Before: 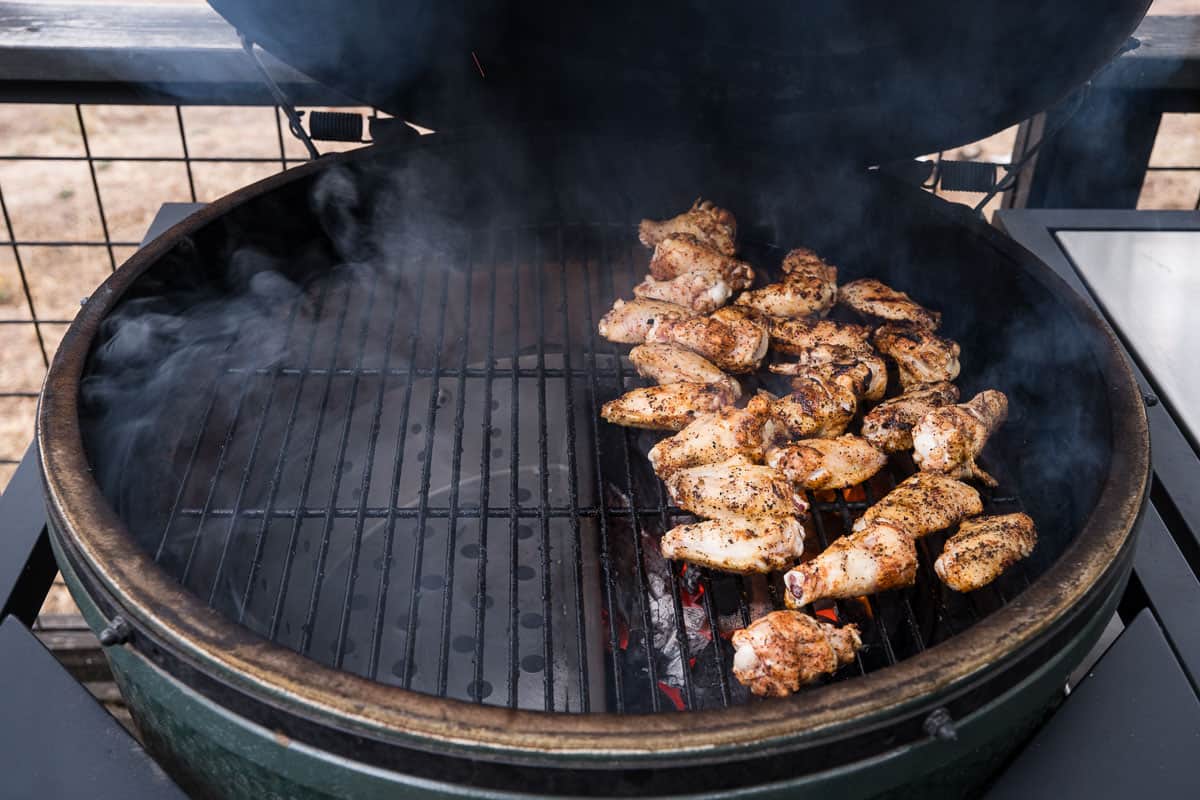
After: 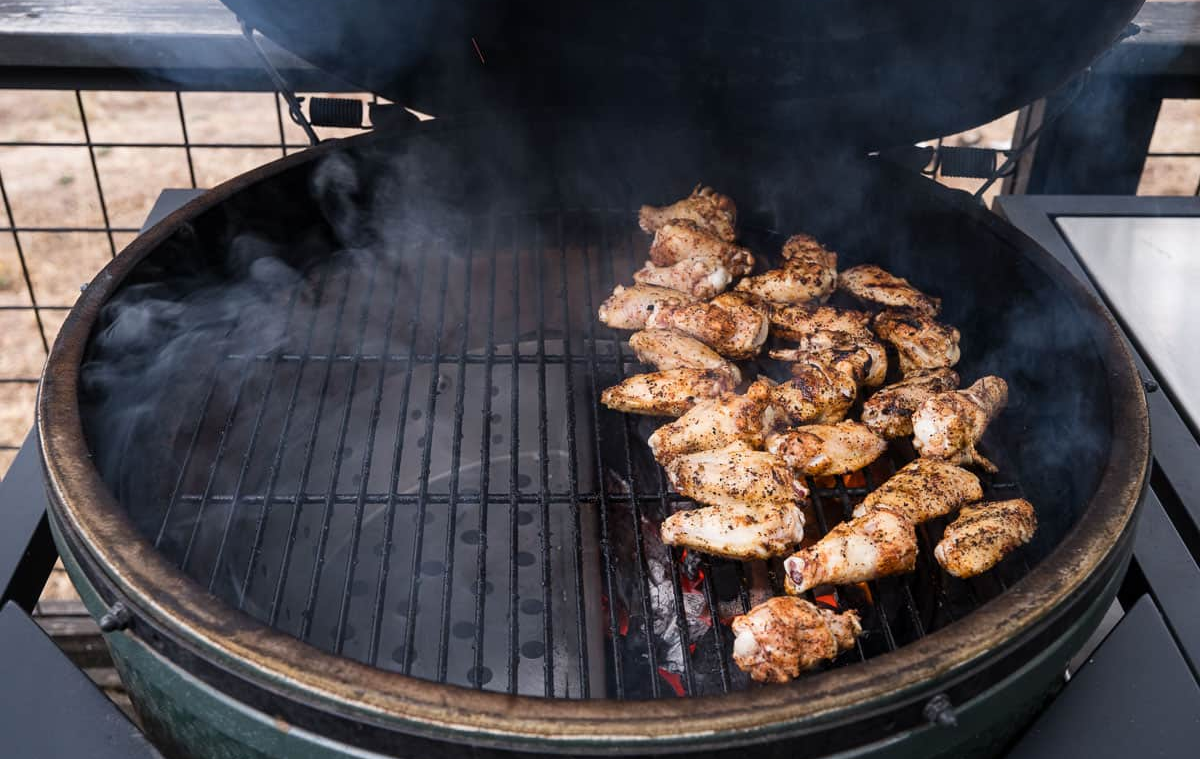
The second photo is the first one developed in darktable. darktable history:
crop and rotate: top 1.904%, bottom 3.219%
